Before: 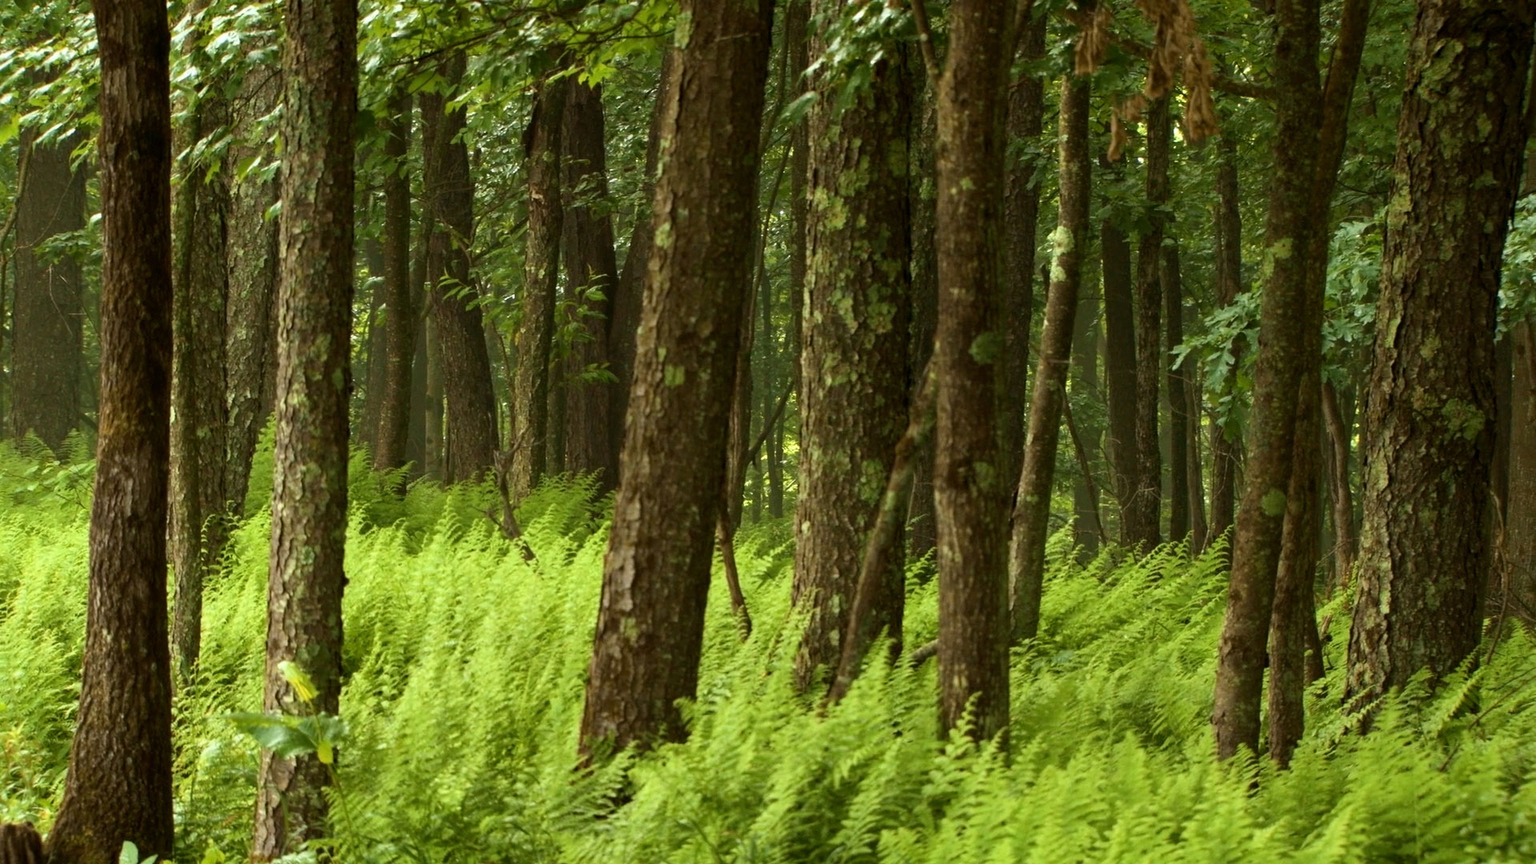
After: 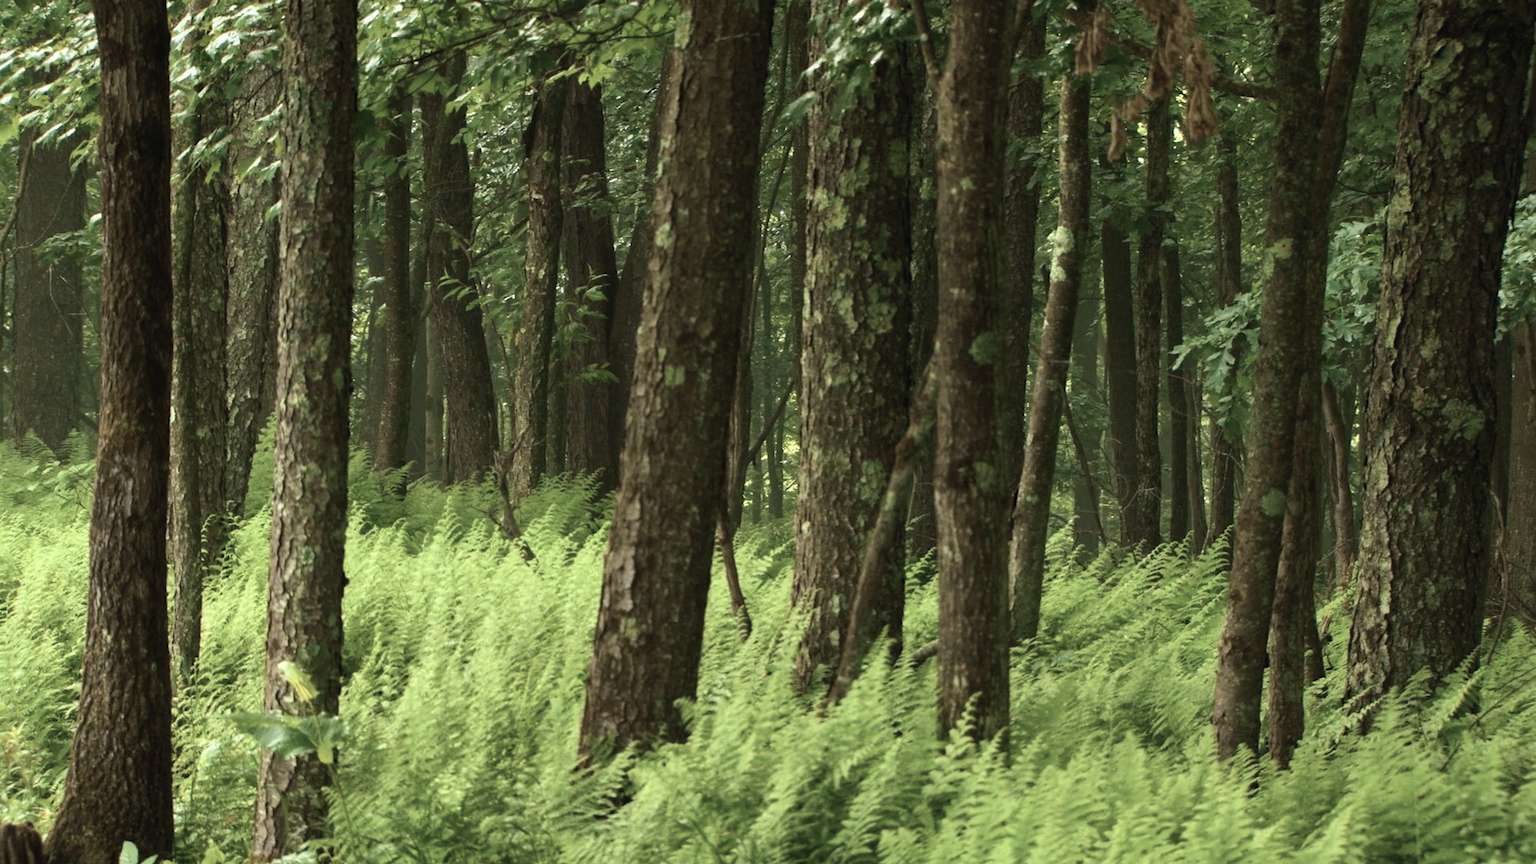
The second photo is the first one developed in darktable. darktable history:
color balance rgb: shadows lift › luminance -7.853%, shadows lift › chroma 2.084%, shadows lift › hue 201.96°, global offset › luminance 0.27%, perceptual saturation grading › global saturation -32.746%
